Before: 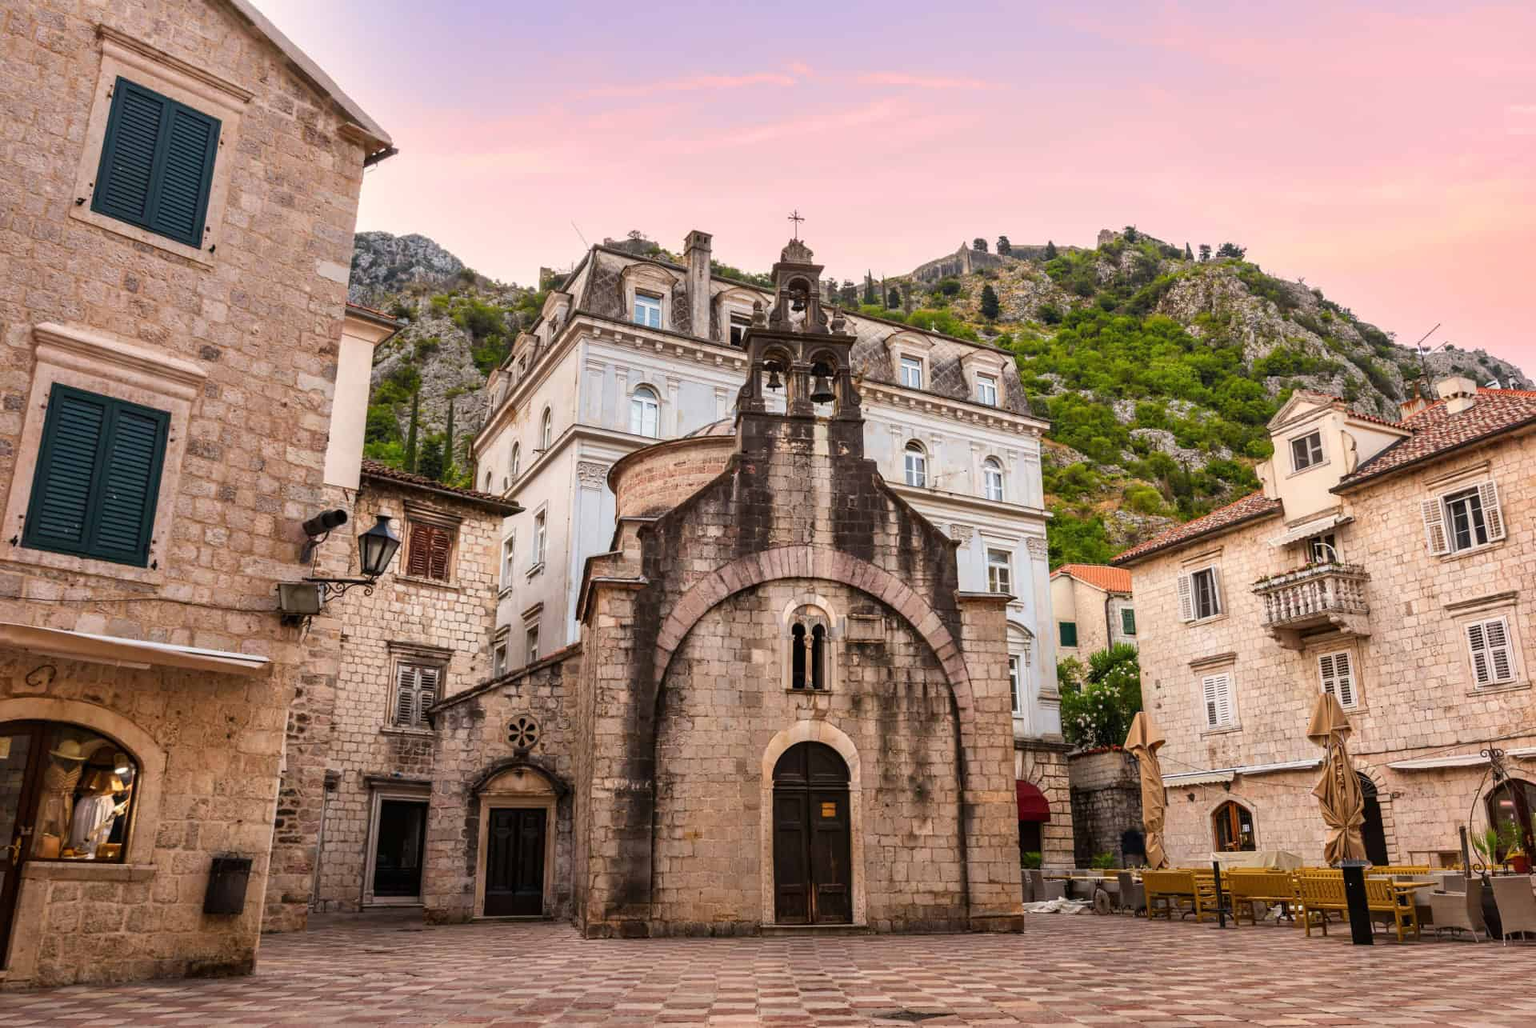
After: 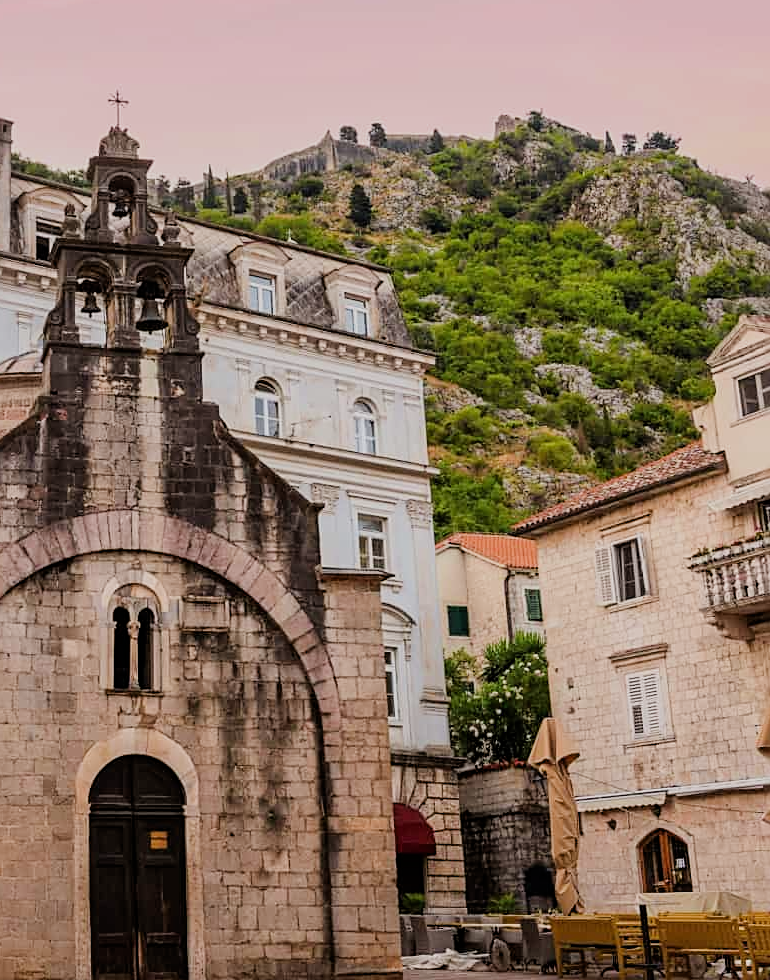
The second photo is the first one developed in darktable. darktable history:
crop: left 45.721%, top 13.393%, right 14.118%, bottom 10.01%
filmic rgb: black relative exposure -7.65 EV, white relative exposure 4.56 EV, hardness 3.61
sharpen: on, module defaults
